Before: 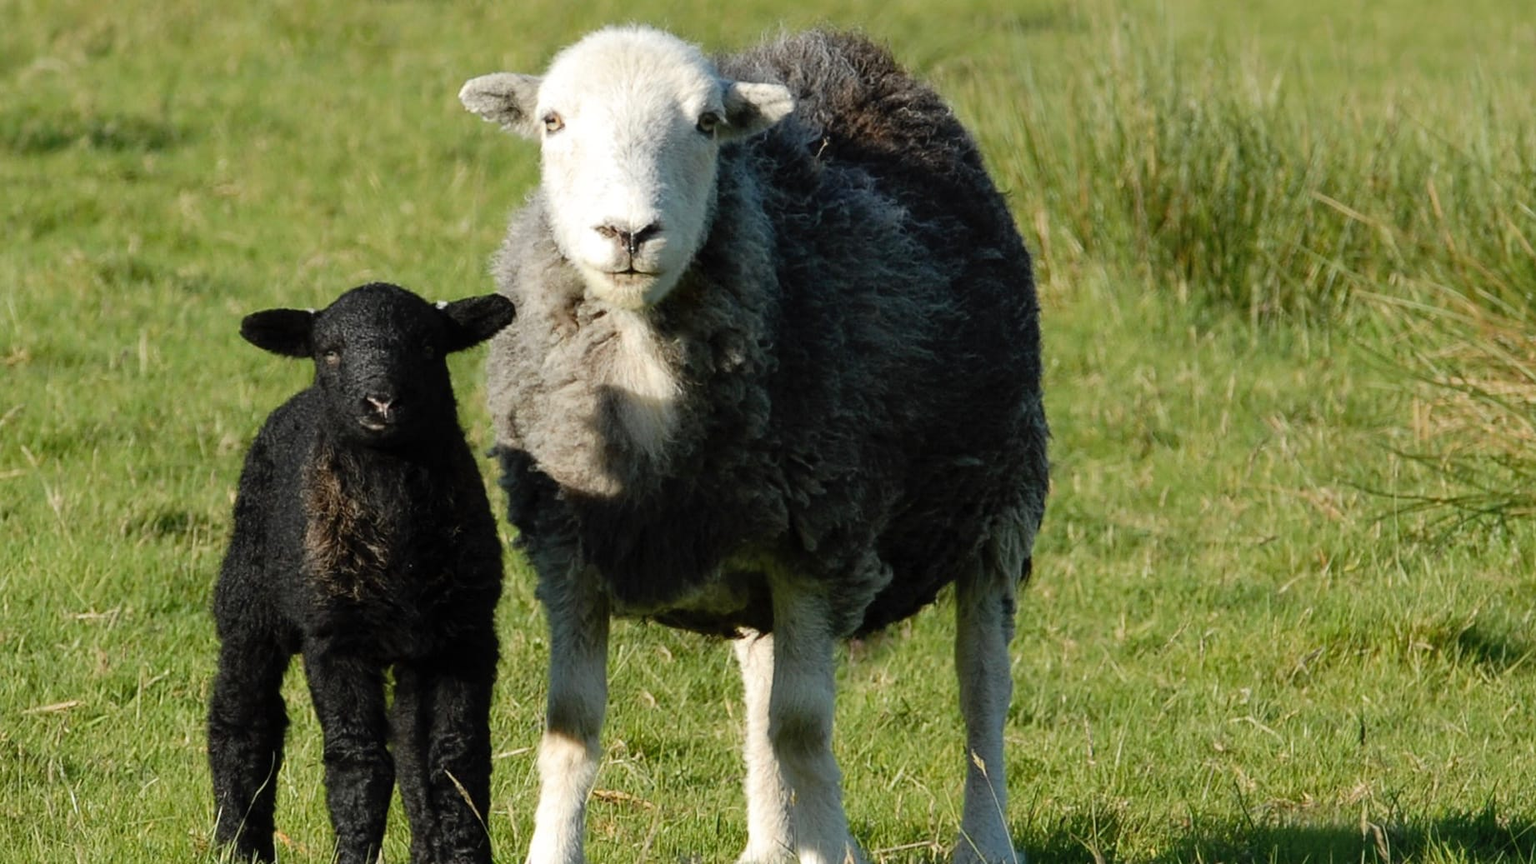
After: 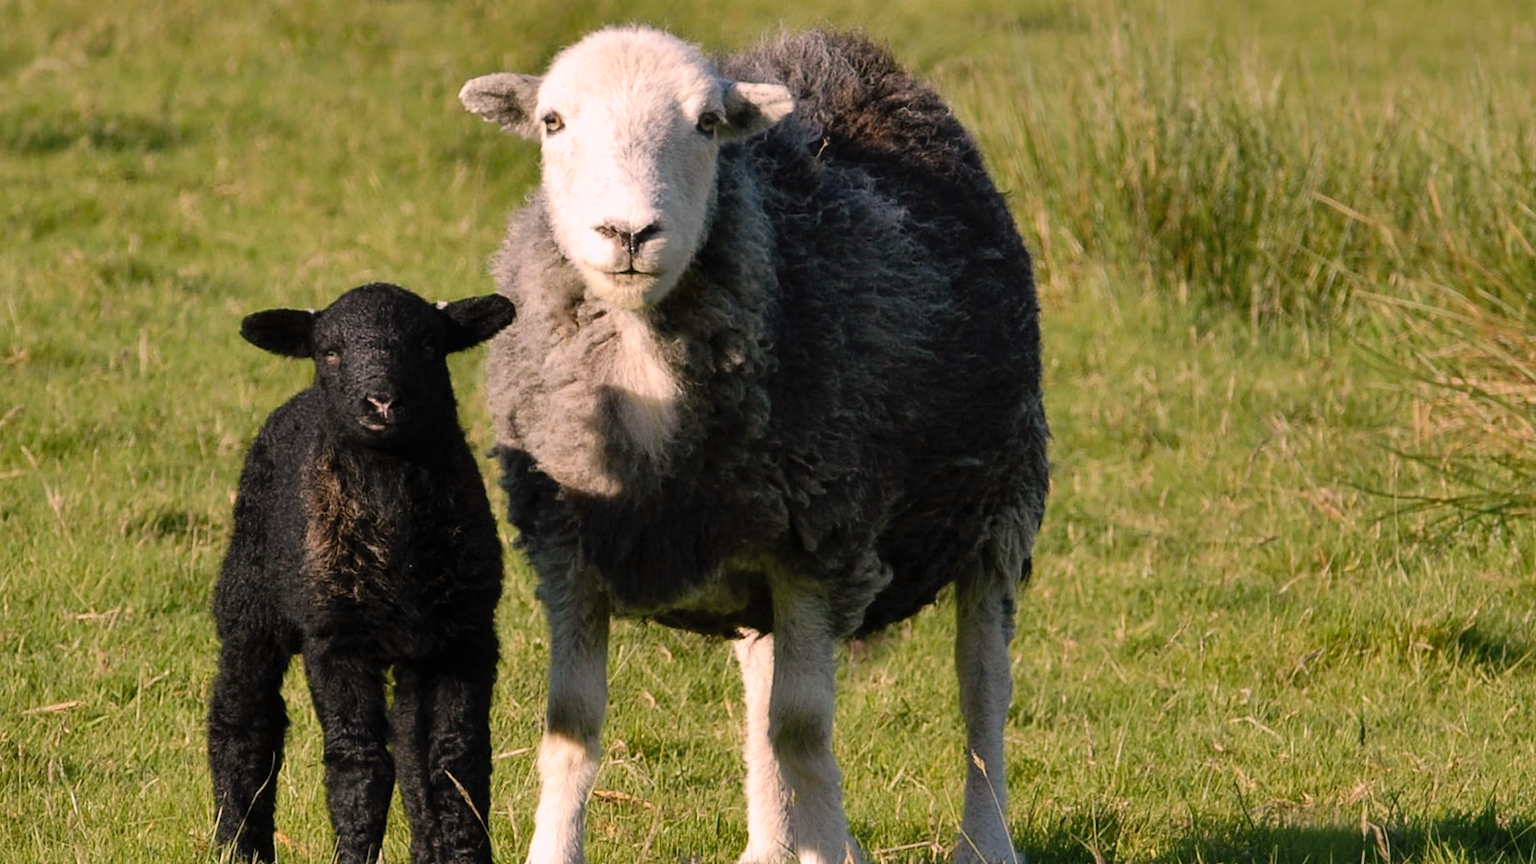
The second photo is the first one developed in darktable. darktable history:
shadows and highlights: shadows 24.39, highlights -77.9, soften with gaussian
color correction: highlights a* 14.64, highlights b* 4.79
